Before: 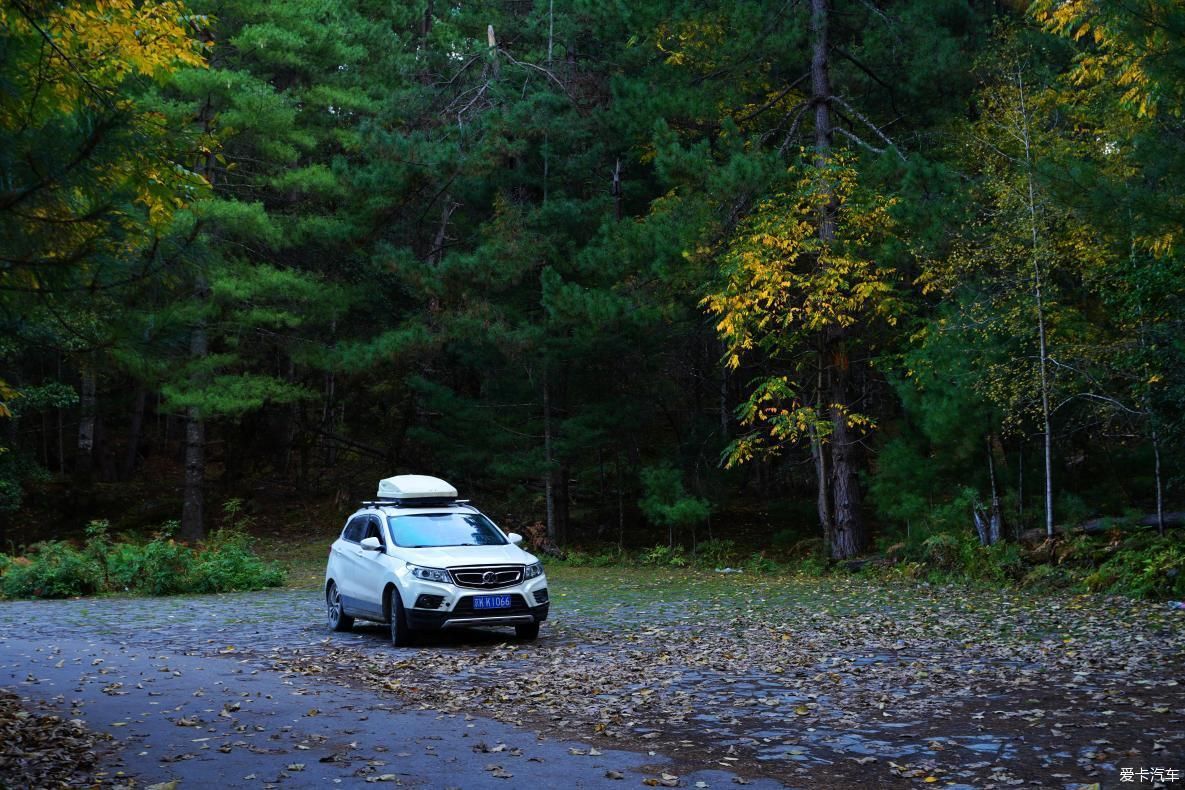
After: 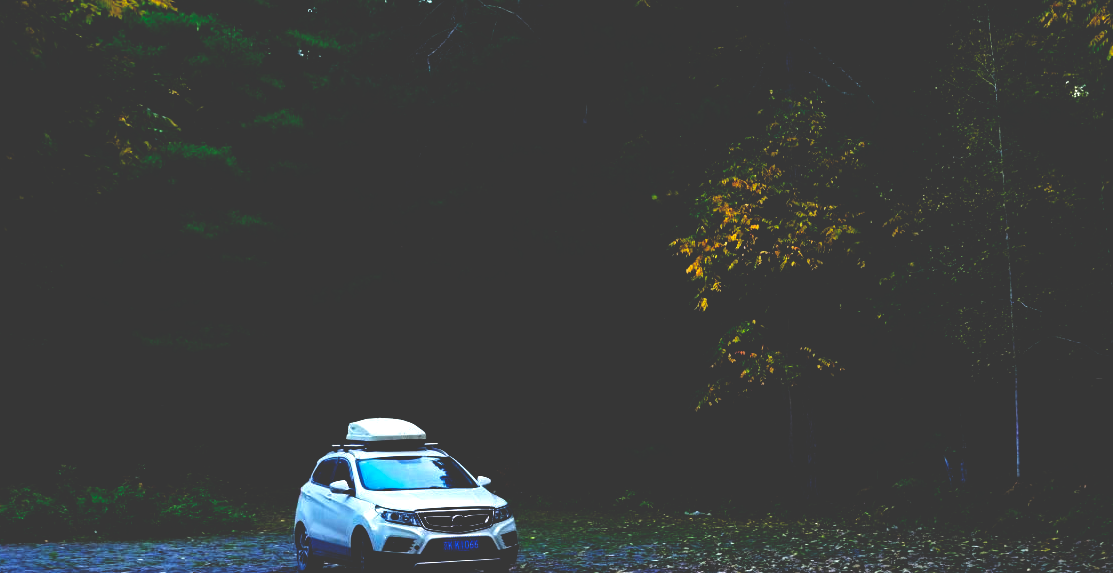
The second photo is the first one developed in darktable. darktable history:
base curve: curves: ch0 [(0, 0.036) (0.083, 0.04) (0.804, 1)], preserve colors none
crop: left 2.639%, top 7.252%, right 3.436%, bottom 20.183%
